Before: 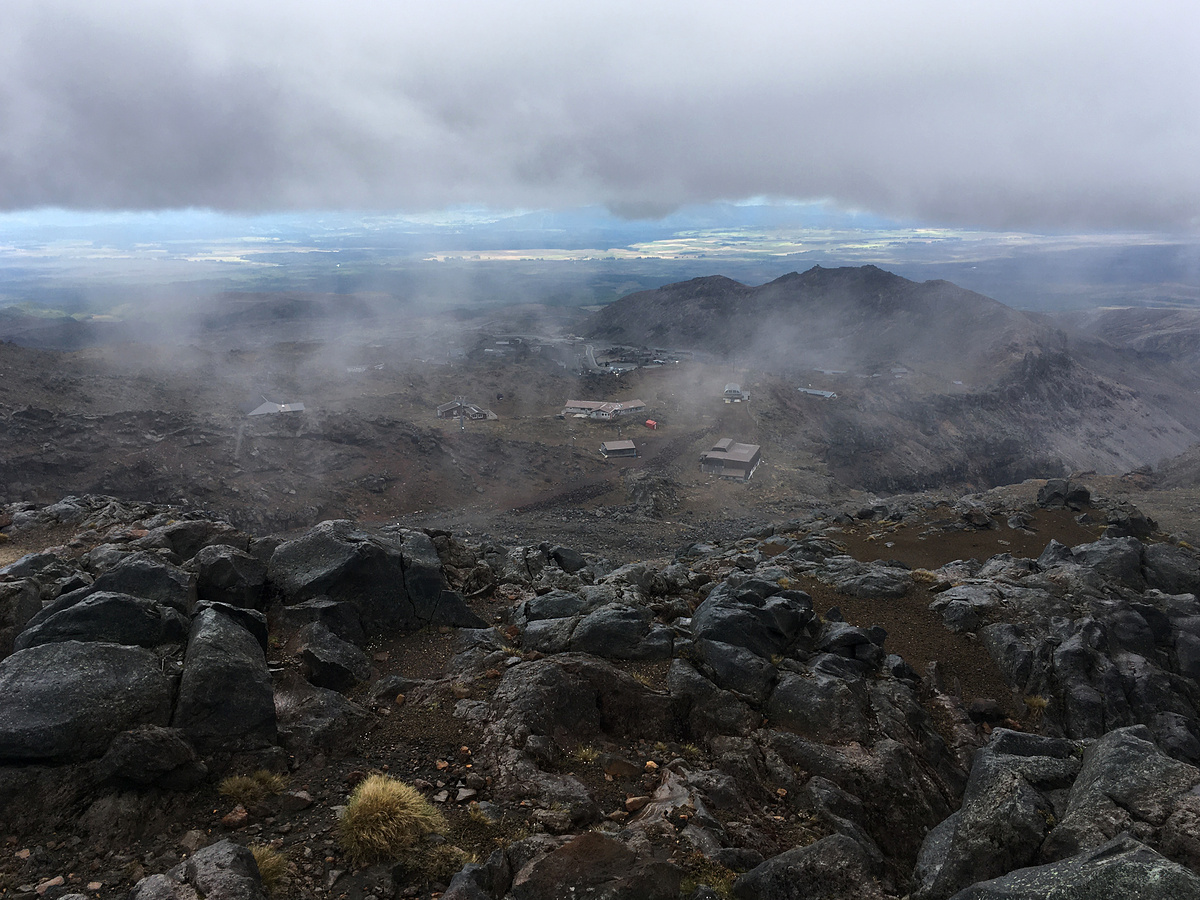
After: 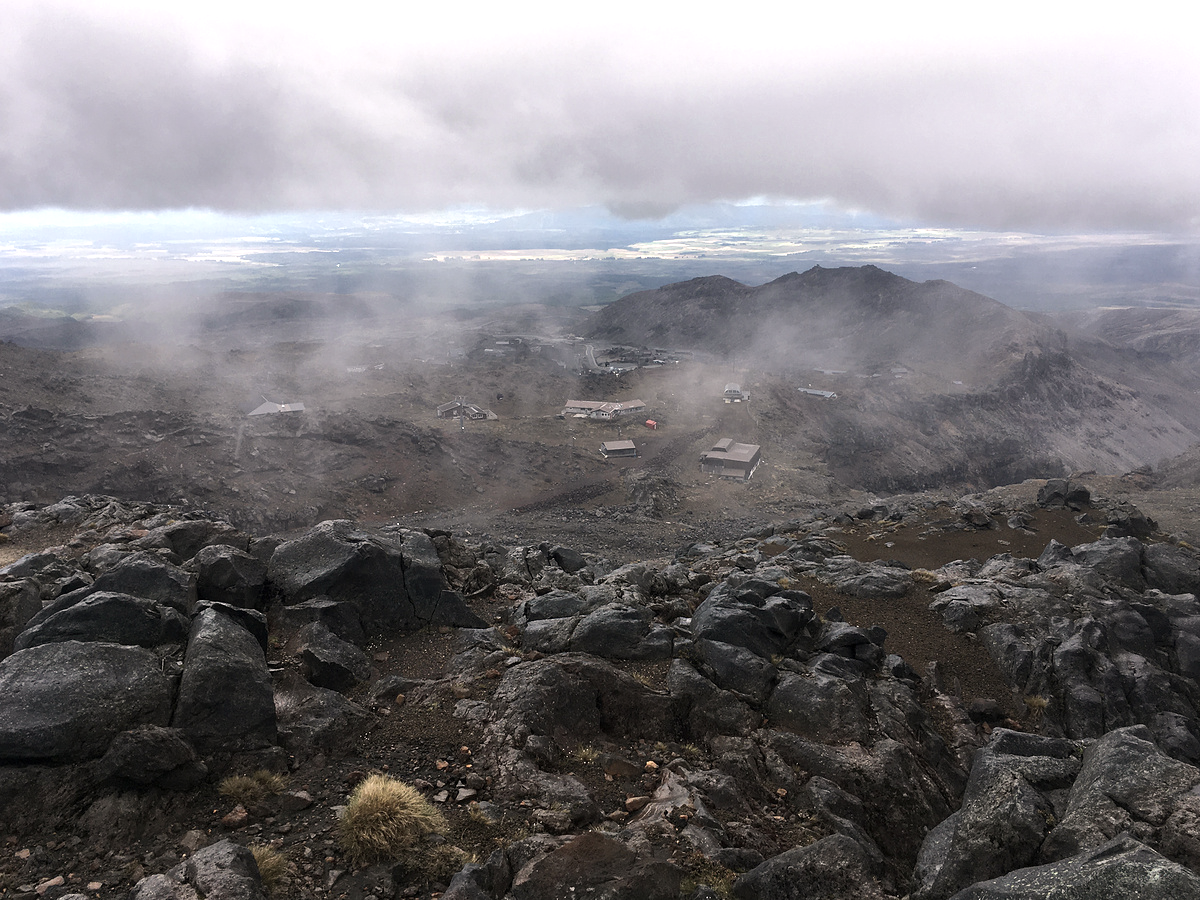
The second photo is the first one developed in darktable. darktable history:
exposure: exposure 0.516 EV, compensate exposure bias true, compensate highlight preservation false
color correction: highlights a* 5.57, highlights b* 5.22, saturation 0.681
